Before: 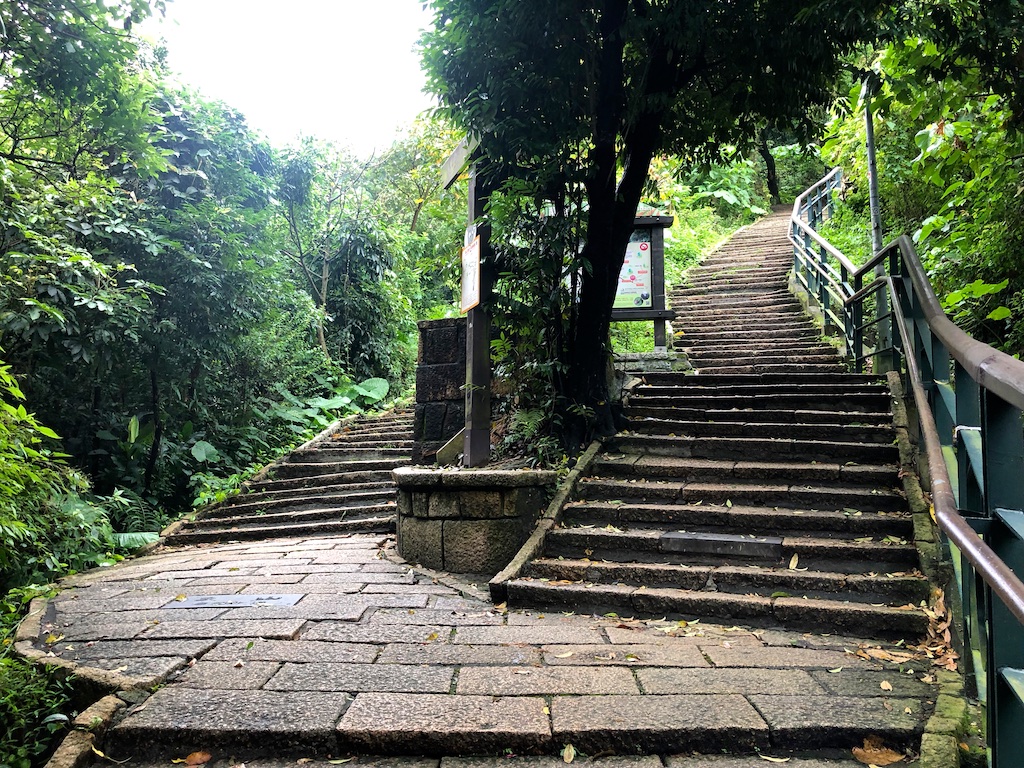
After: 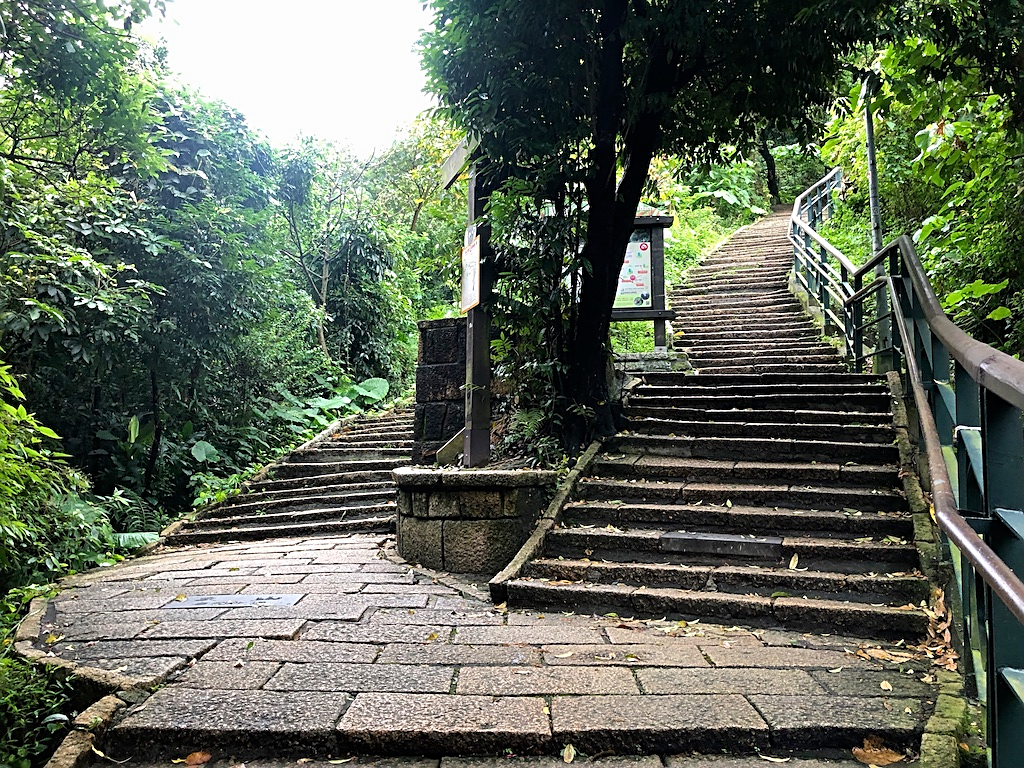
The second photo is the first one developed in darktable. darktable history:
exposure: exposure -0.021 EV, compensate highlight preservation false
sharpen: on, module defaults
